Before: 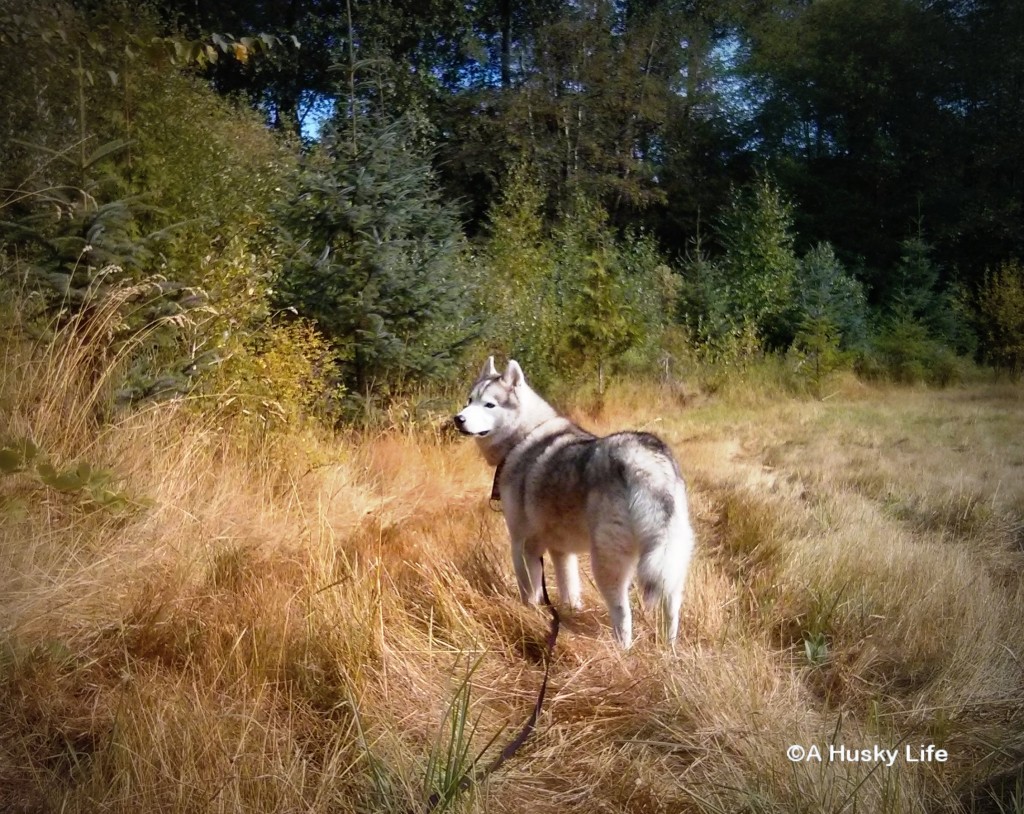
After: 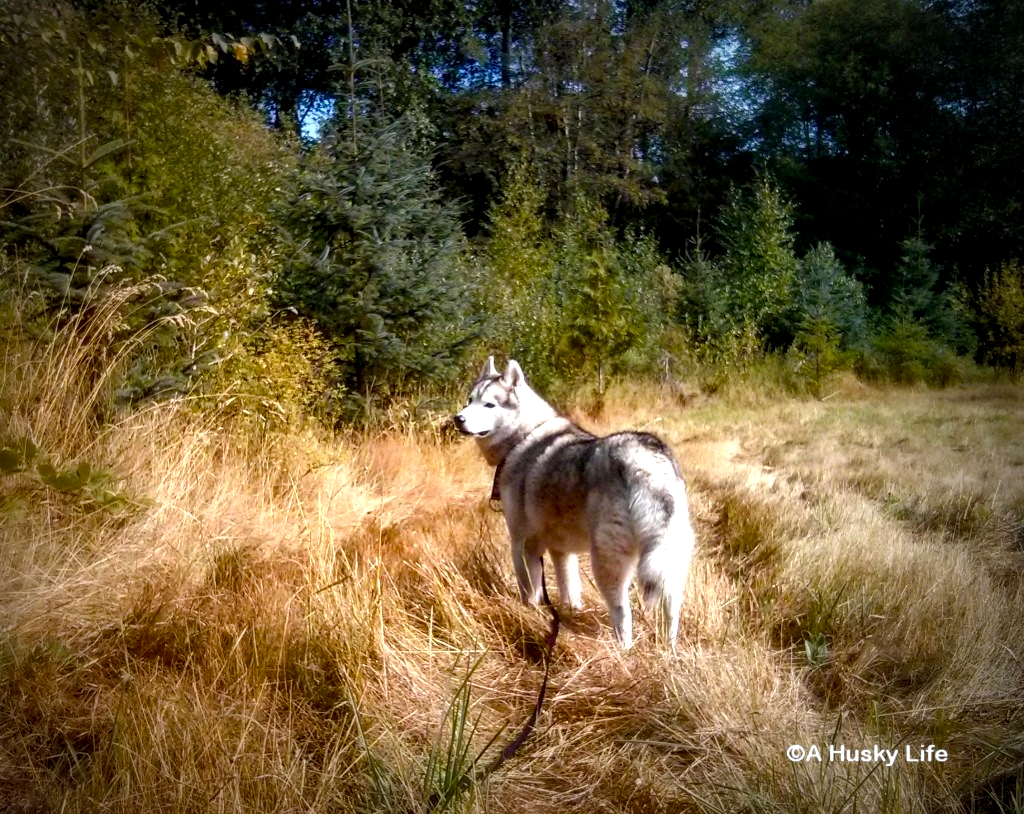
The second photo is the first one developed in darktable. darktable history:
local contrast: detail 144%
tone equalizer: -8 EV -0.001 EV, -7 EV 0.001 EV, -6 EV -0.002 EV, -5 EV -0.003 EV, -4 EV -0.062 EV, -3 EV -0.222 EV, -2 EV -0.267 EV, -1 EV 0.105 EV, +0 EV 0.303 EV
color balance rgb: perceptual saturation grading › global saturation 20%, perceptual saturation grading › highlights -25%, perceptual saturation grading › shadows 25%
